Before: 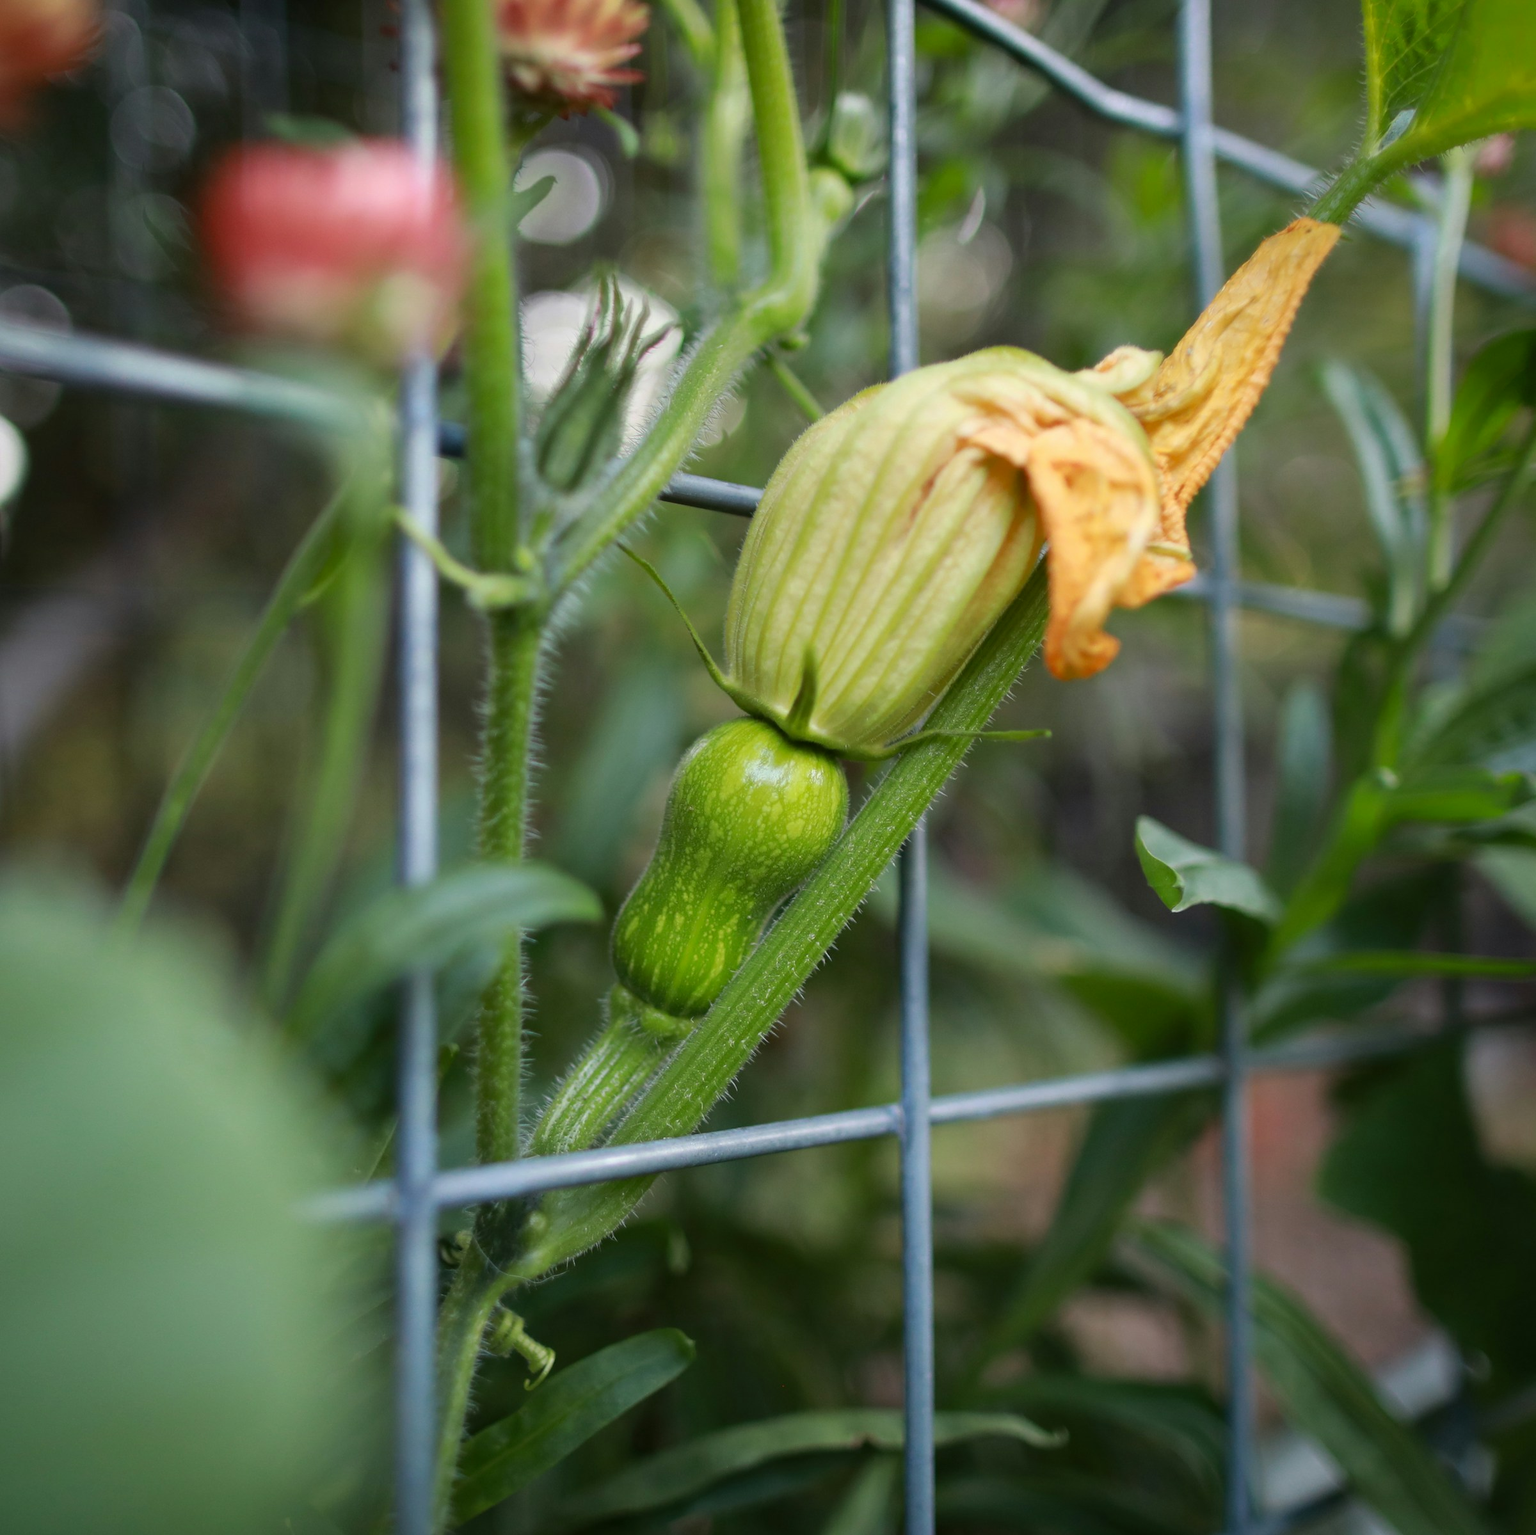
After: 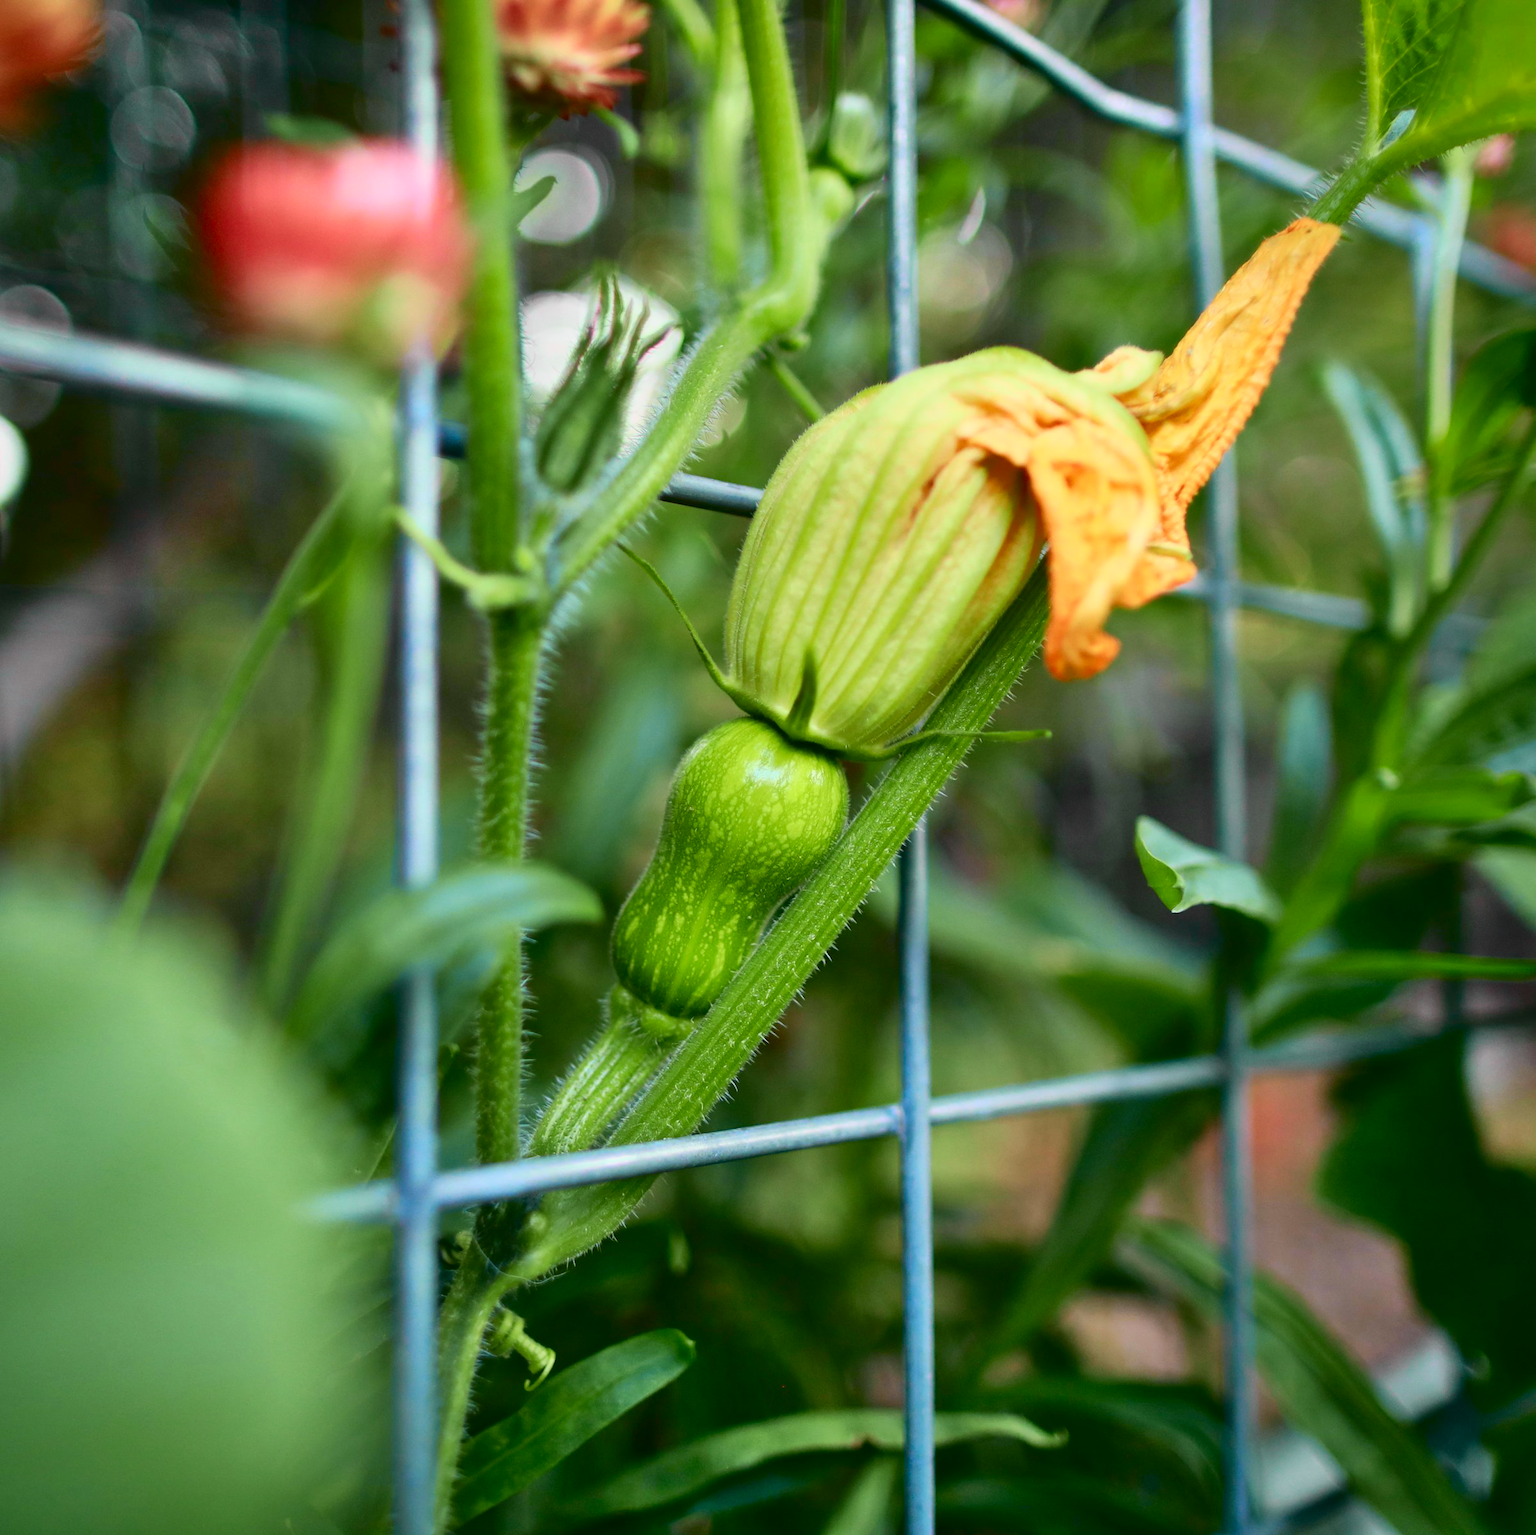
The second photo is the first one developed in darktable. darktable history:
shadows and highlights: low approximation 0.01, soften with gaussian
tone curve: curves: ch0 [(0, 0.003) (0.044, 0.032) (0.12, 0.089) (0.19, 0.164) (0.269, 0.269) (0.473, 0.533) (0.595, 0.695) (0.718, 0.823) (0.855, 0.931) (1, 0.982)]; ch1 [(0, 0) (0.243, 0.245) (0.427, 0.387) (0.493, 0.481) (0.501, 0.5) (0.521, 0.528) (0.554, 0.586) (0.607, 0.655) (0.671, 0.735) (0.796, 0.85) (1, 1)]; ch2 [(0, 0) (0.249, 0.216) (0.357, 0.317) (0.448, 0.432) (0.478, 0.492) (0.498, 0.499) (0.517, 0.519) (0.537, 0.57) (0.569, 0.623) (0.61, 0.663) (0.706, 0.75) (0.808, 0.809) (0.991, 0.968)], color space Lab, independent channels, preserve colors none
